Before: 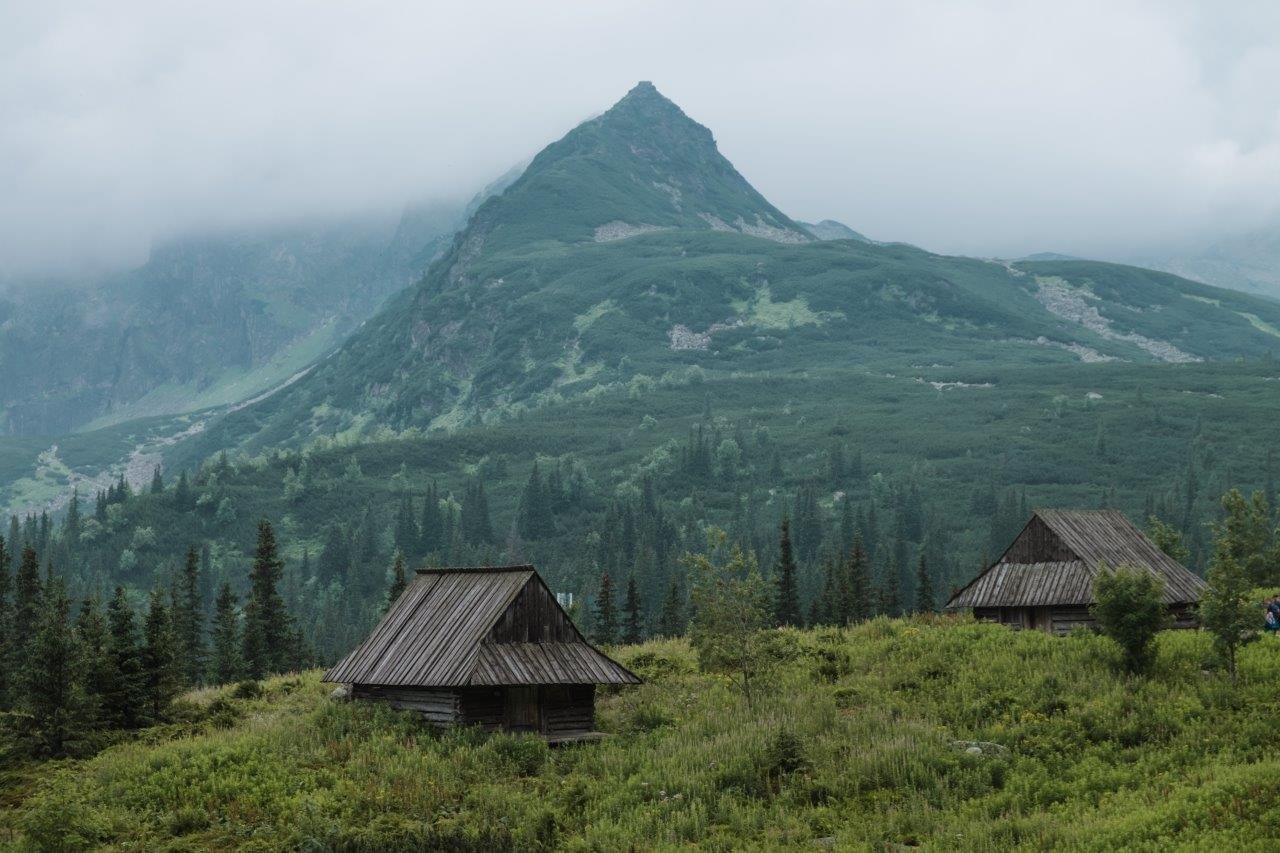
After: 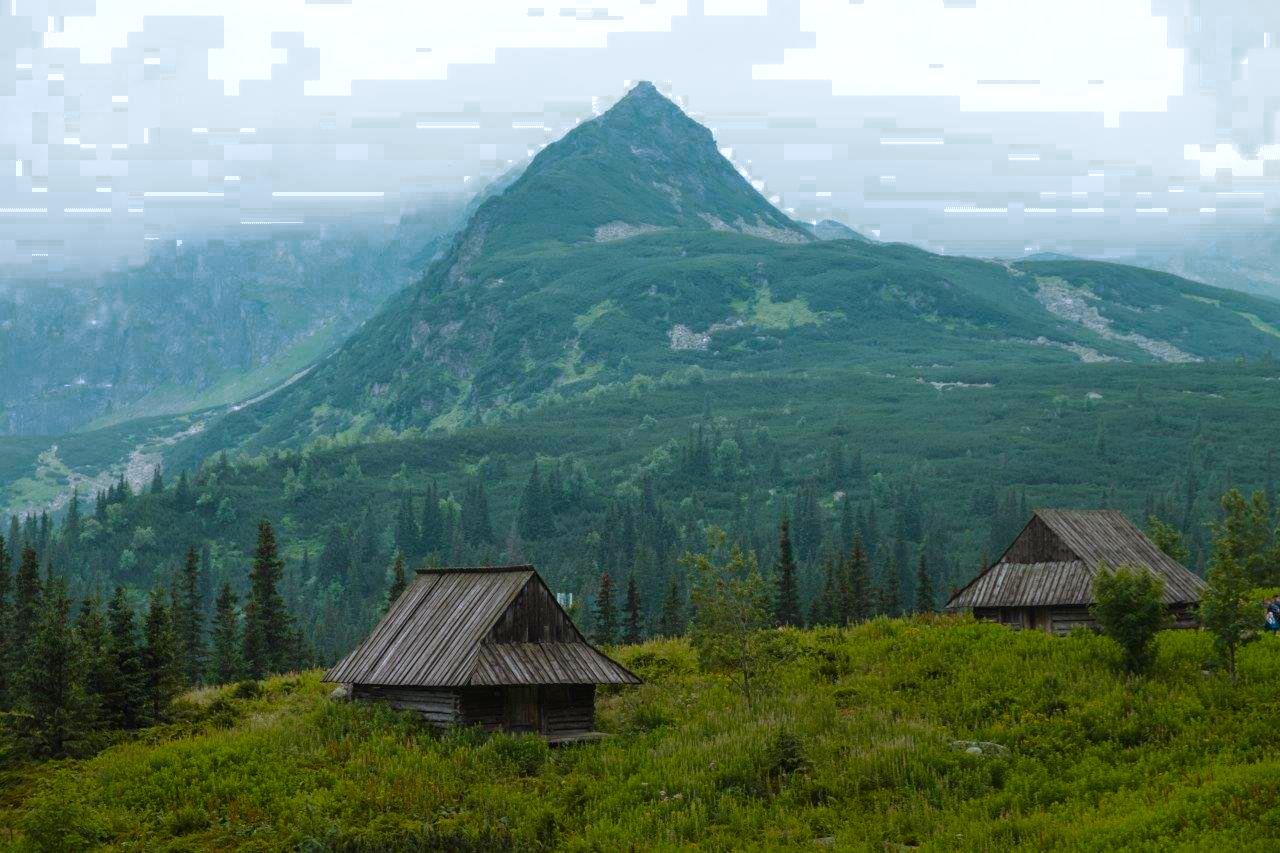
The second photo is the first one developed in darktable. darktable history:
color balance rgb: linear chroma grading › global chroma 15%, perceptual saturation grading › global saturation 30%
color zones: curves: ch0 [(0.203, 0.433) (0.607, 0.517) (0.697, 0.696) (0.705, 0.897)]
